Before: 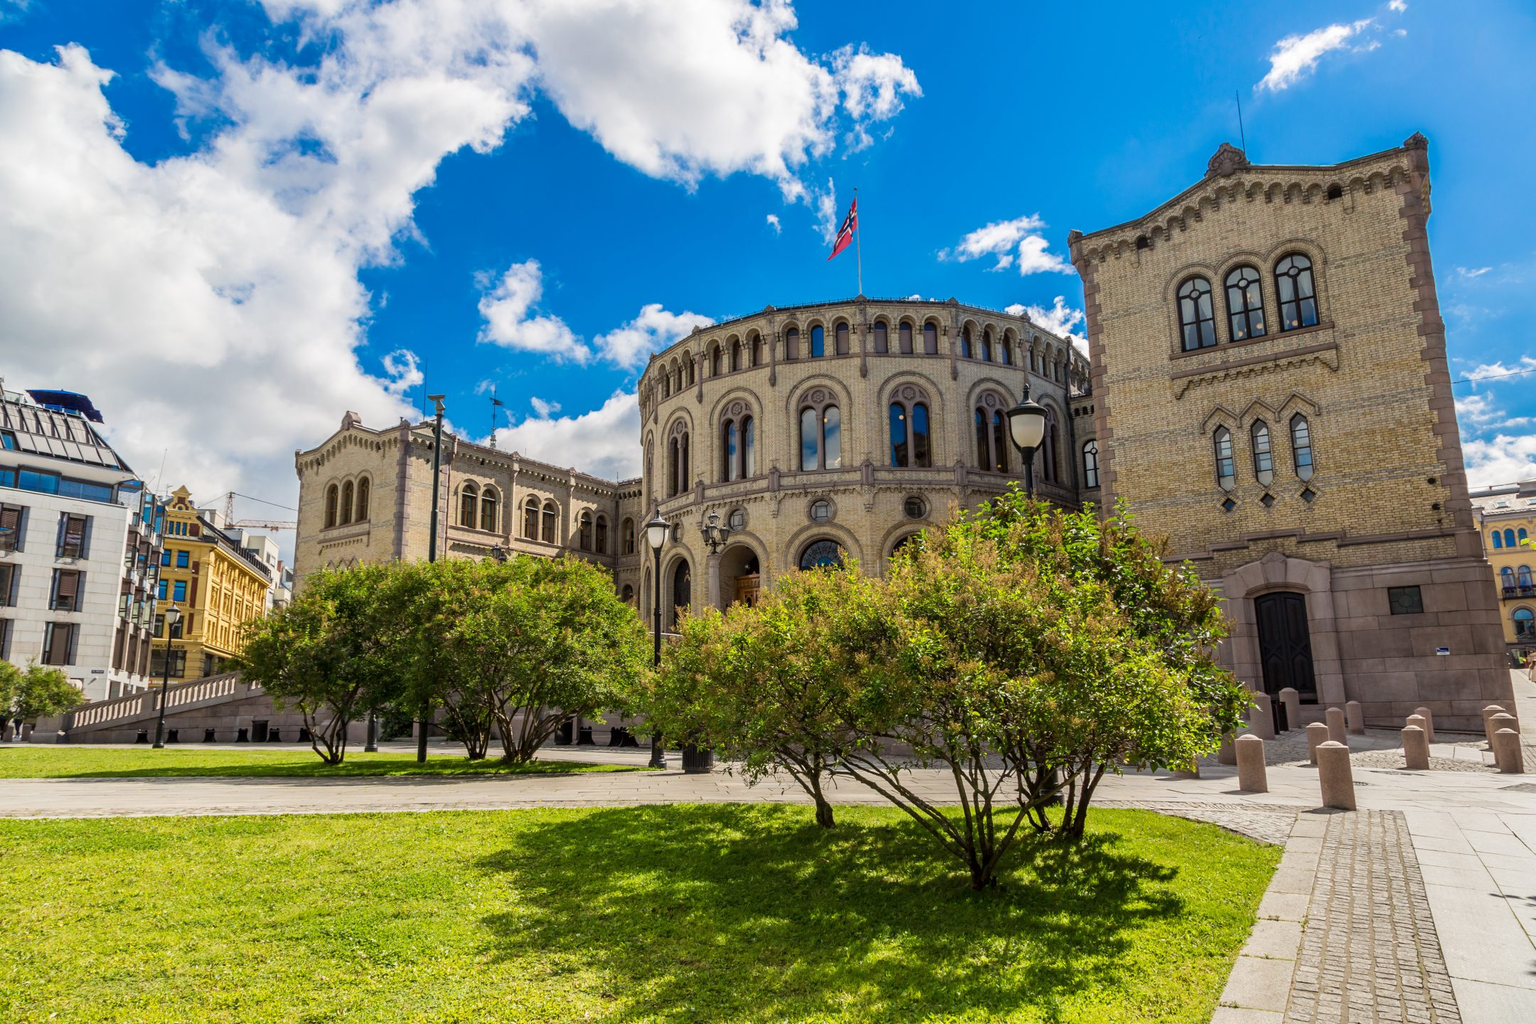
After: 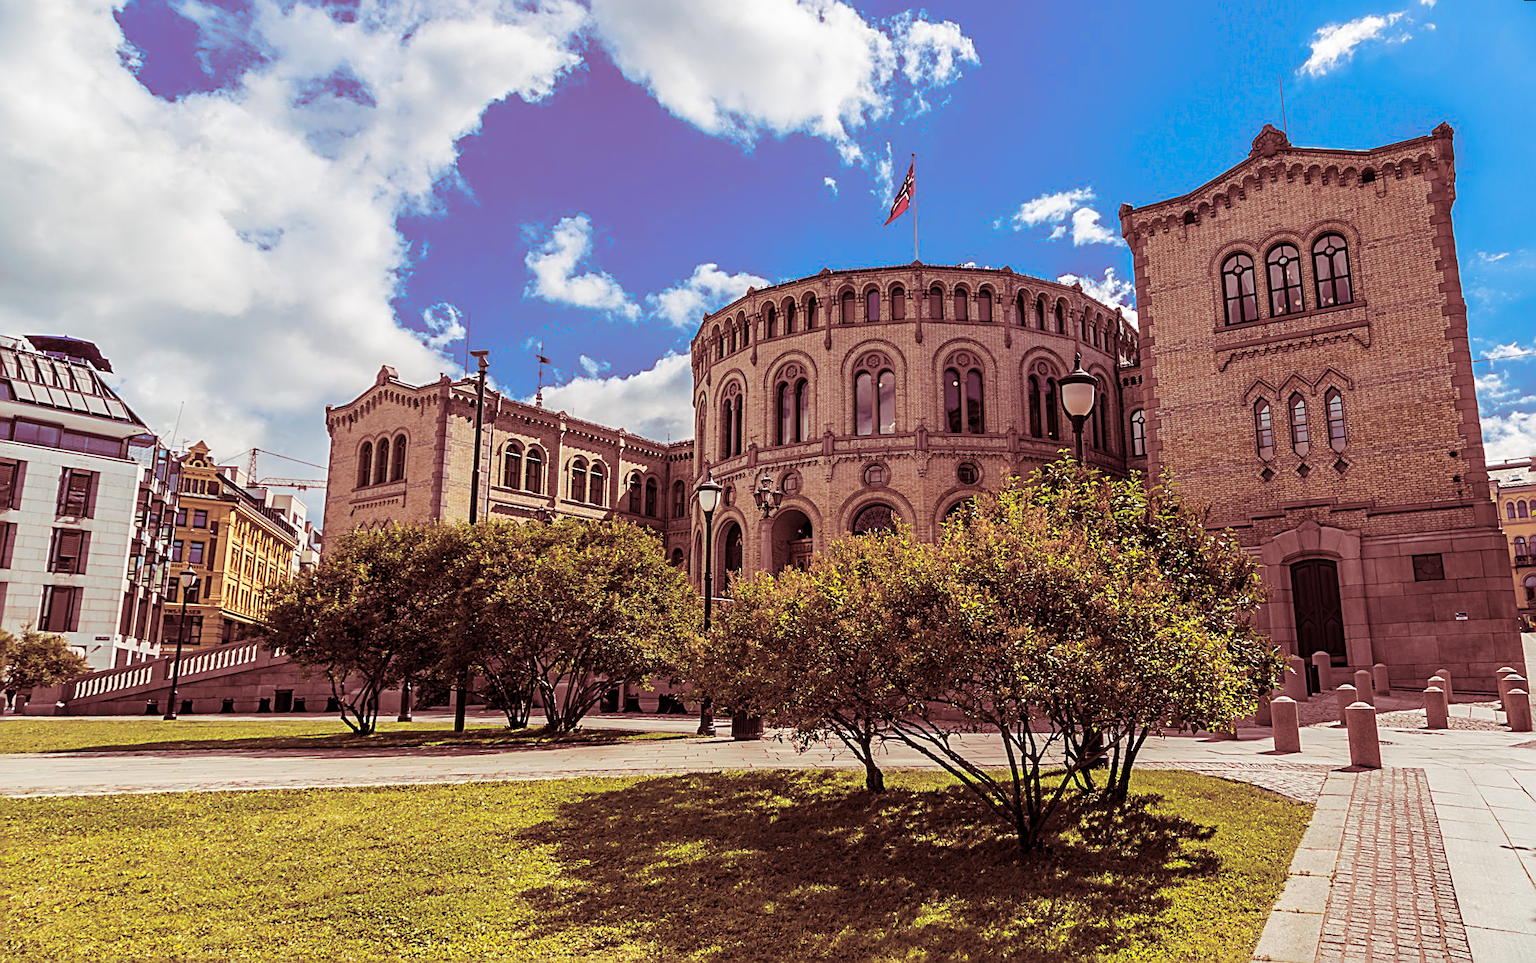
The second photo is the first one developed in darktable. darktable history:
split-toning: highlights › saturation 0, balance -61.83
contrast brightness saturation: saturation 0.1
rotate and perspective: rotation 0.679°, lens shift (horizontal) 0.136, crop left 0.009, crop right 0.991, crop top 0.078, crop bottom 0.95
sharpen: radius 2.817, amount 0.715
